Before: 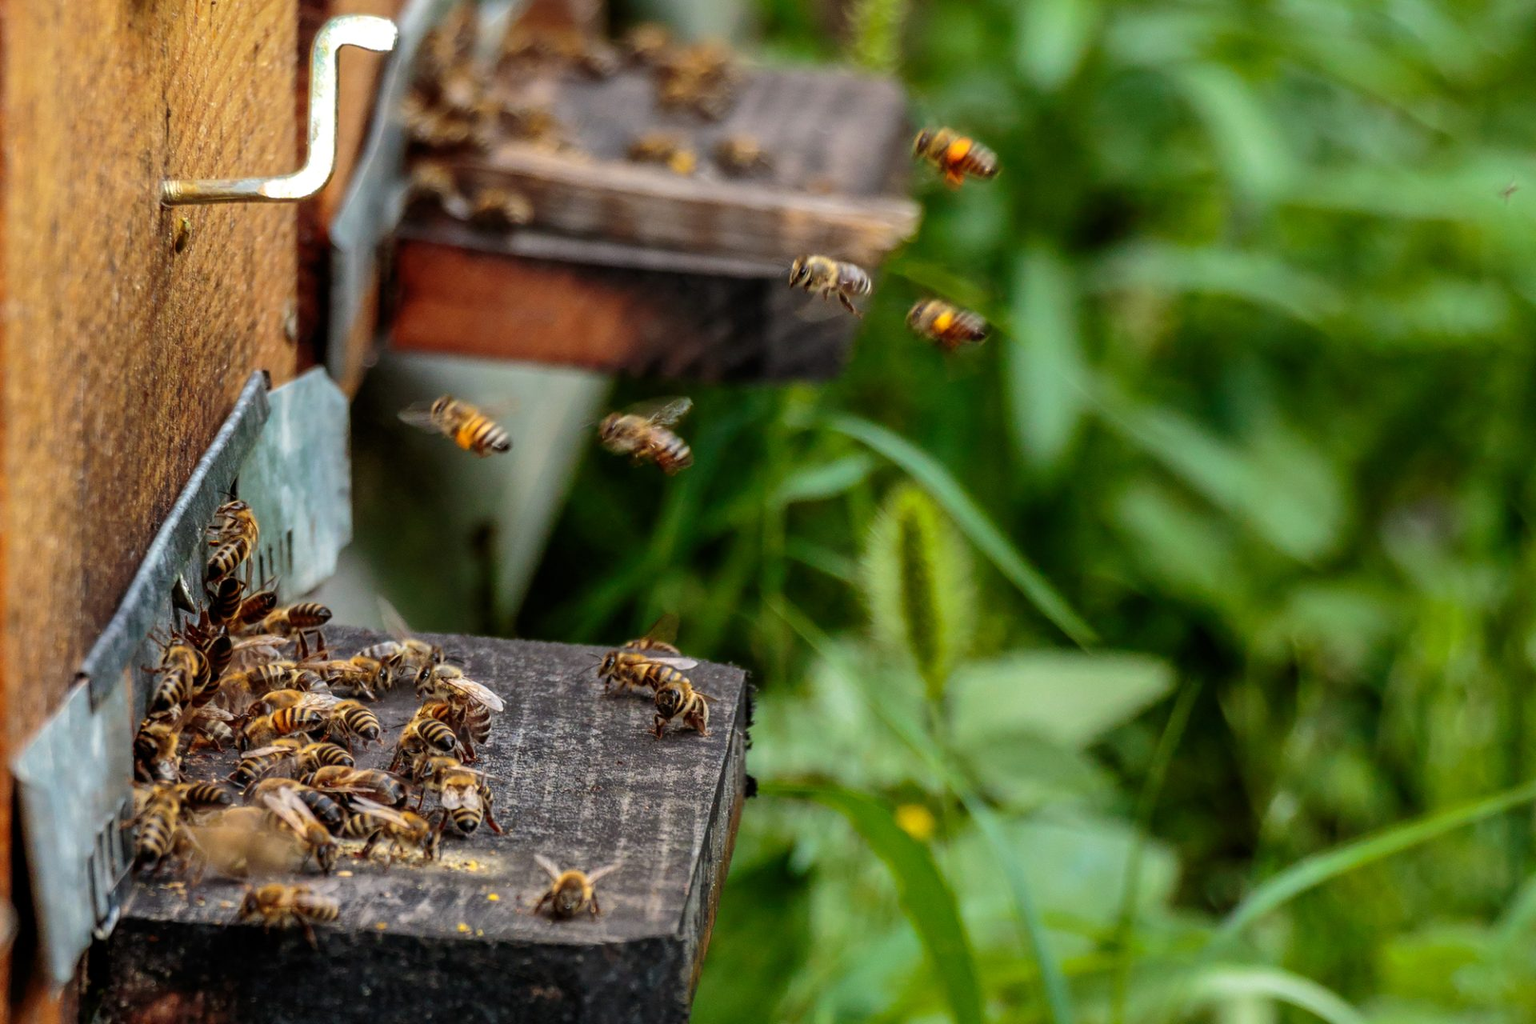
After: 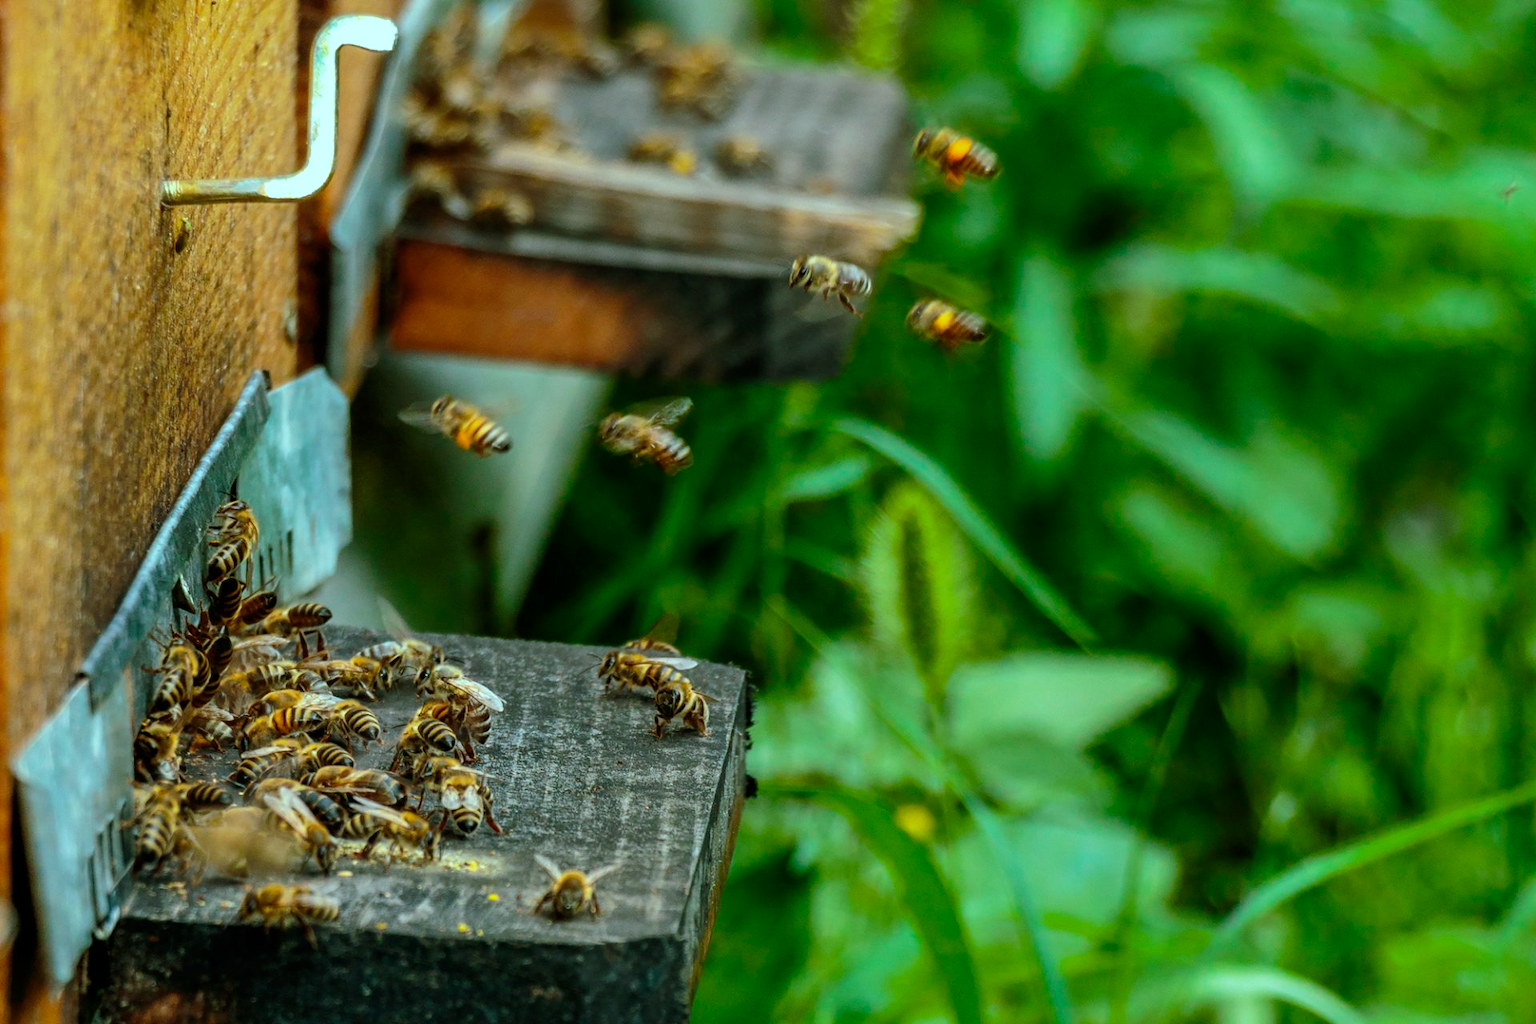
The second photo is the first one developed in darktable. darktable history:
color balance rgb: shadows lift › chroma 11.71%, shadows lift › hue 133.46°, highlights gain › chroma 4%, highlights gain › hue 200.2°, perceptual saturation grading › global saturation 18.05%
contrast equalizer: y [[0.5 ×6], [0.5 ×6], [0.5, 0.5, 0.501, 0.545, 0.707, 0.863], [0 ×6], [0 ×6]]
